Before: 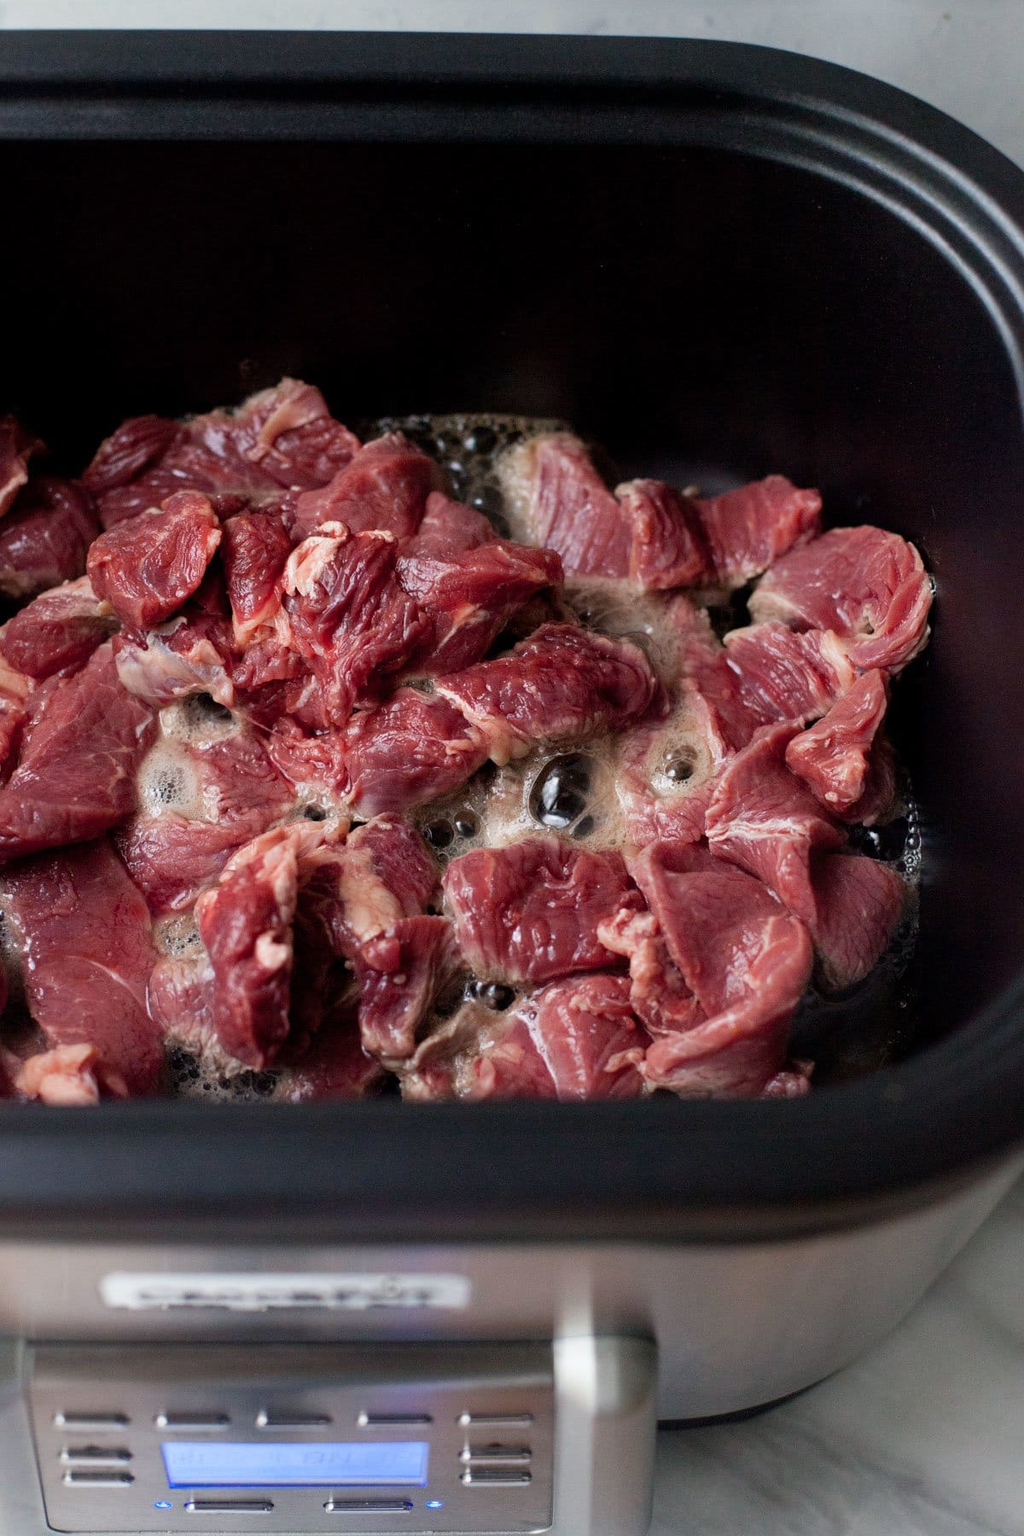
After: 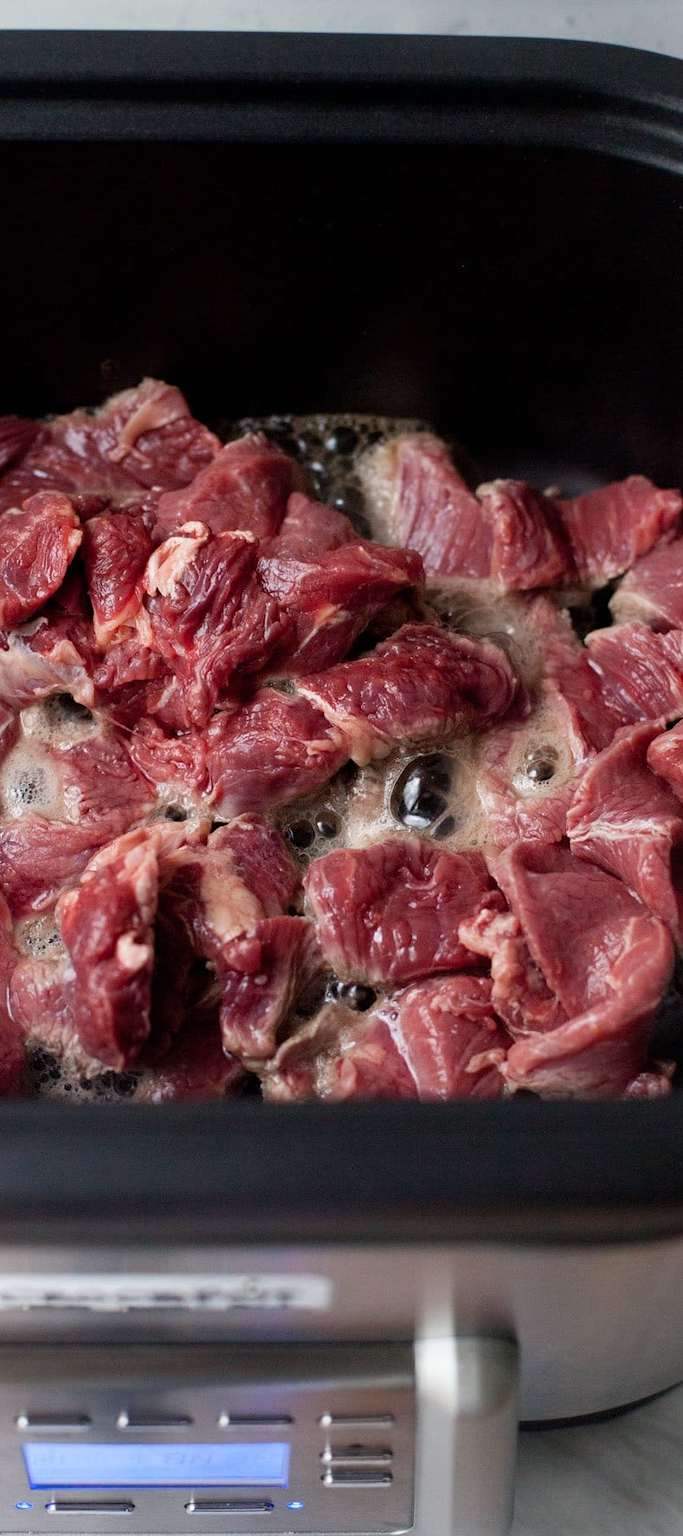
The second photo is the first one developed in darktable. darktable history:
crop and rotate: left 13.593%, right 19.714%
